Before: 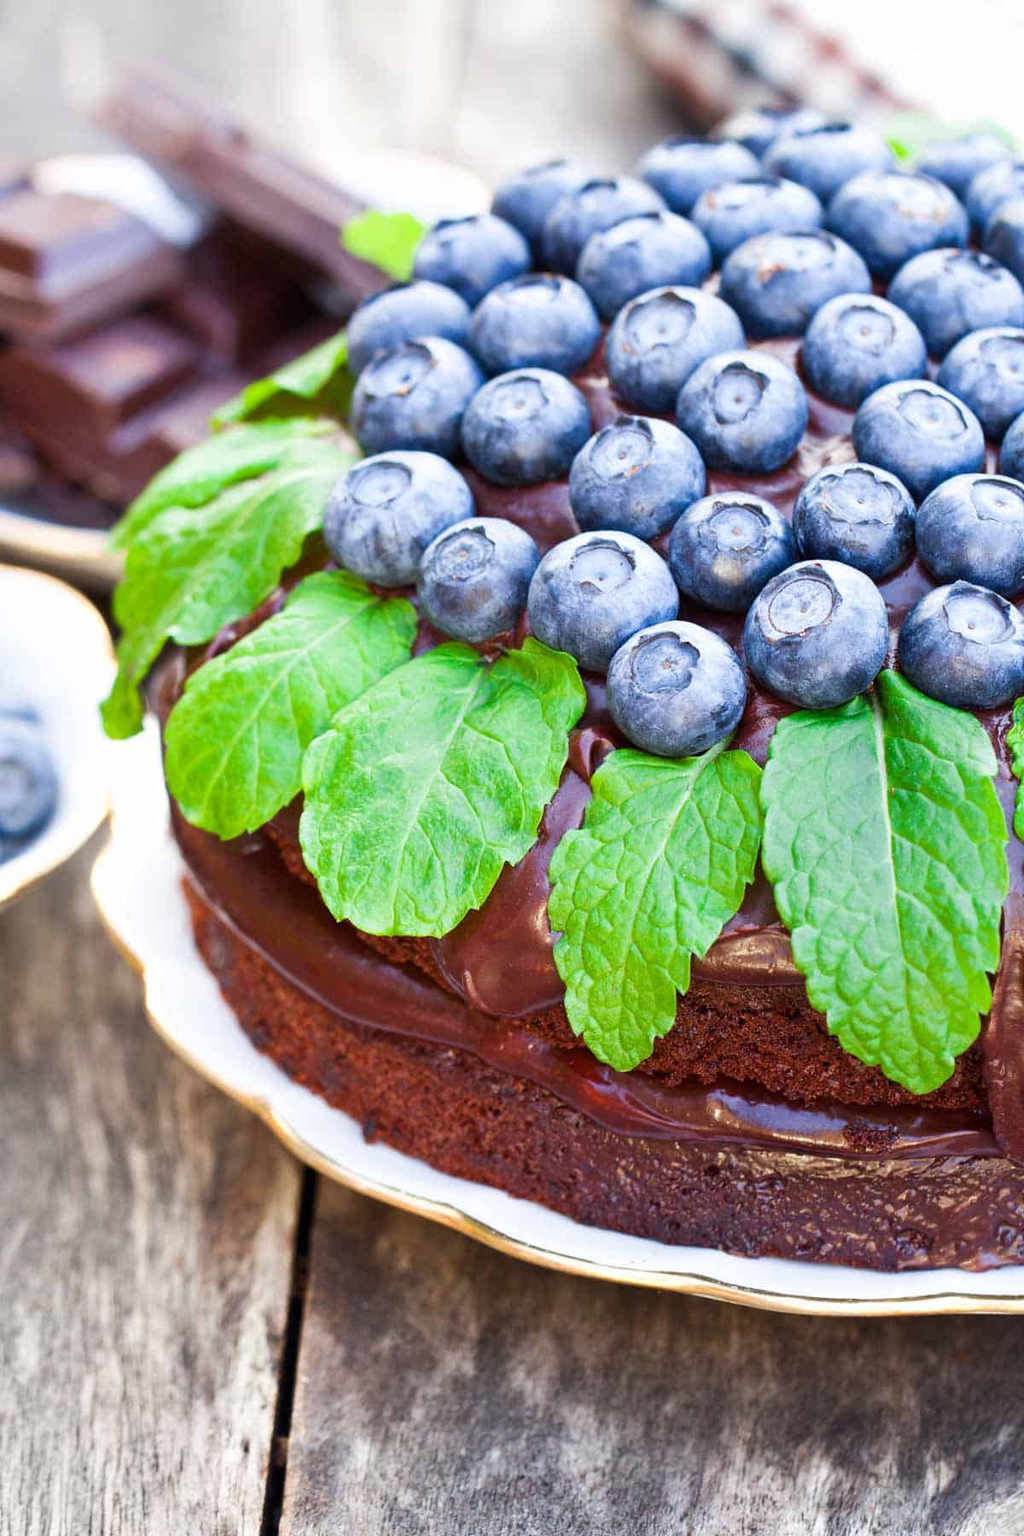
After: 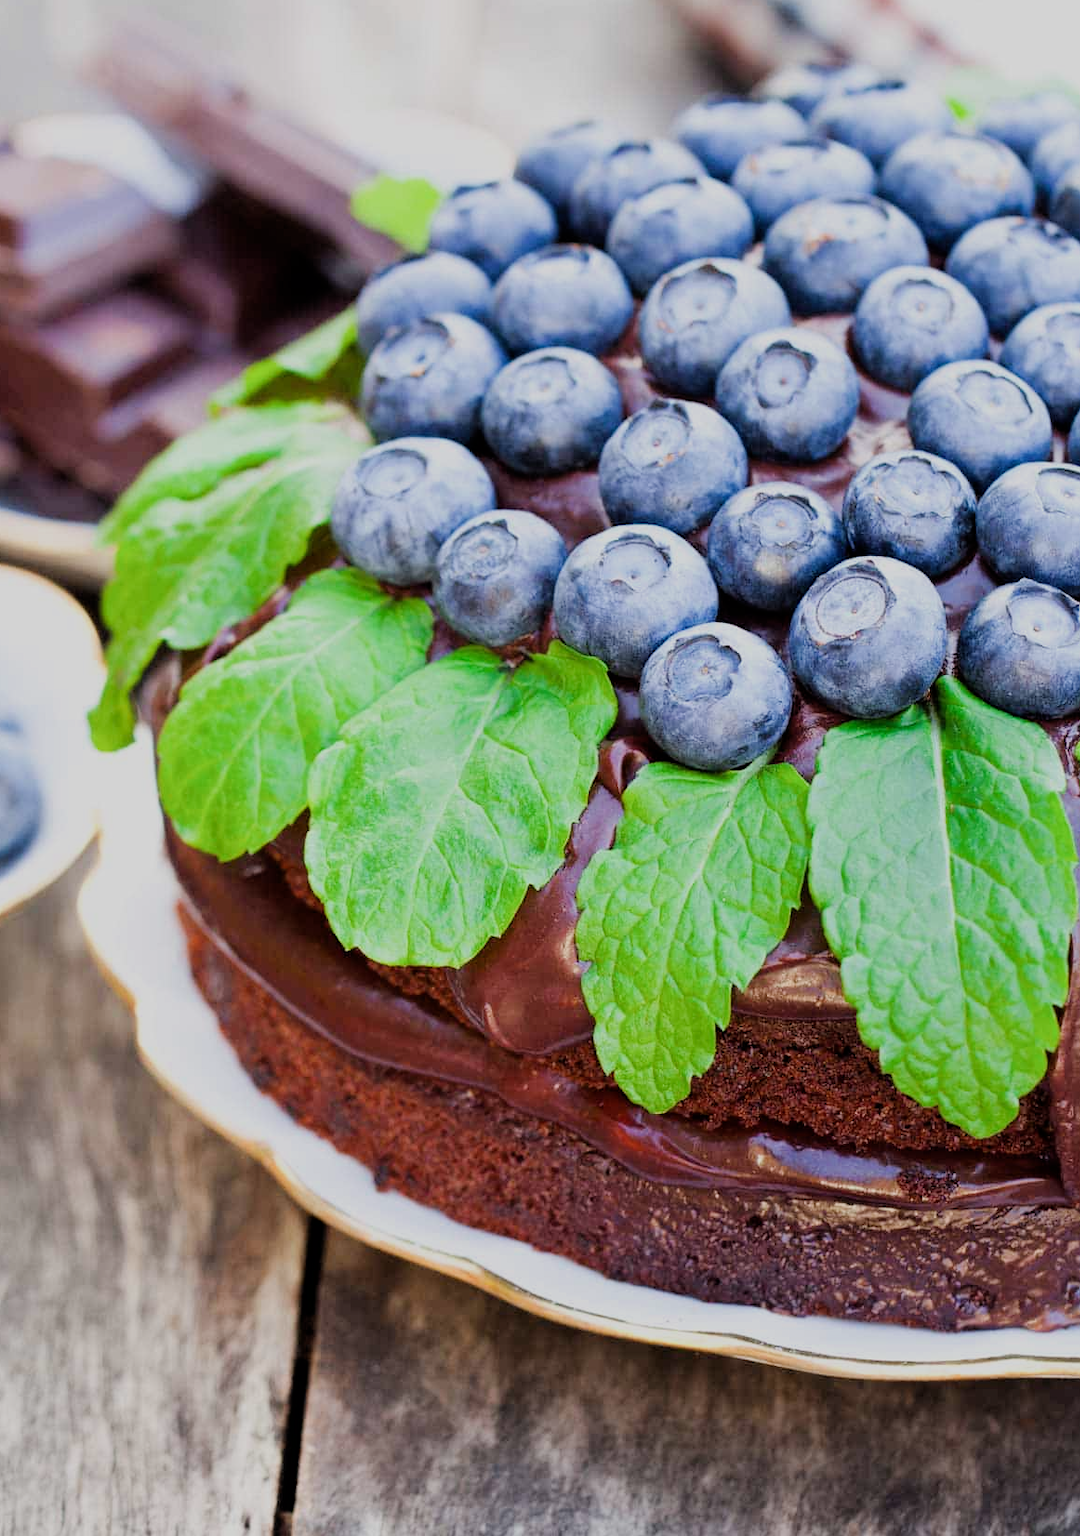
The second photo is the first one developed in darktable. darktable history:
crop: left 1.964%, top 3.251%, right 1.122%, bottom 4.933%
filmic rgb: black relative exposure -6.68 EV, white relative exposure 4.56 EV, hardness 3.25
